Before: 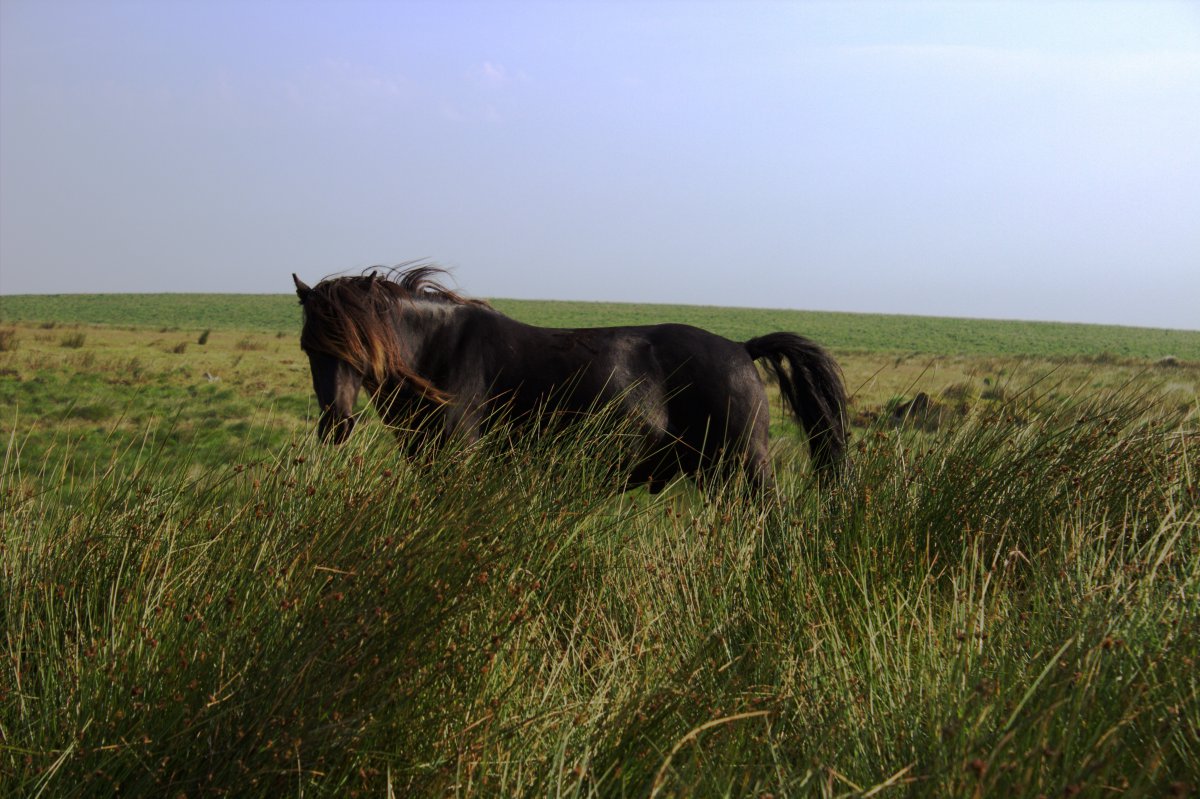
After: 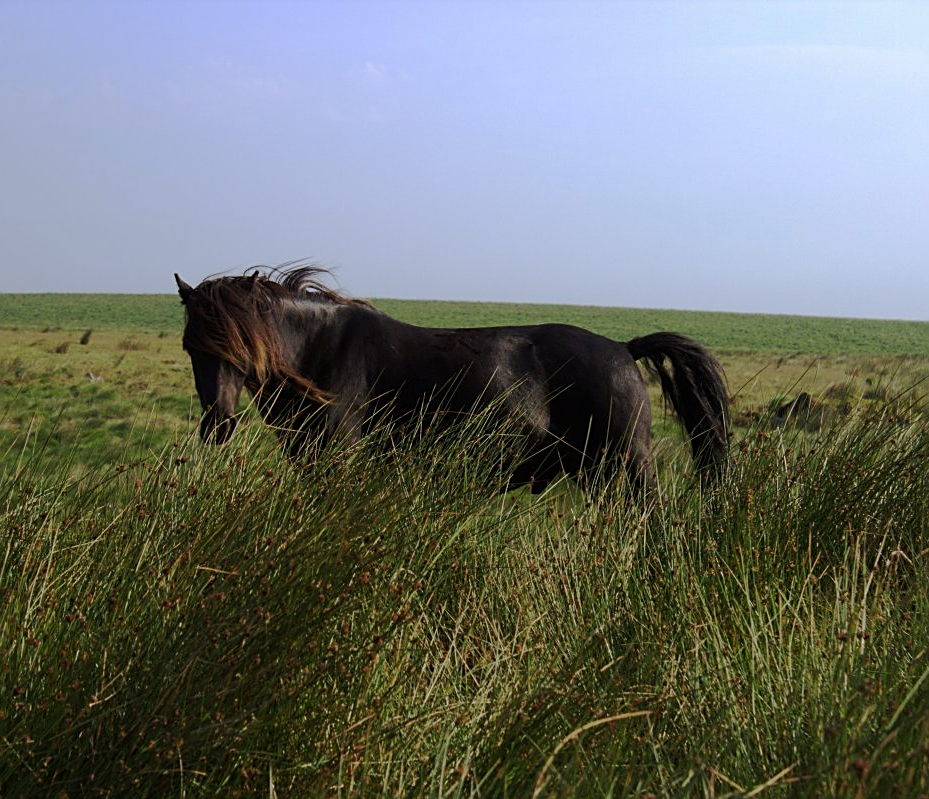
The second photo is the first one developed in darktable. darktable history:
exposure: exposure -0.116 EV, compensate exposure bias true, compensate highlight preservation false
white balance: red 0.98, blue 1.034
sharpen: on, module defaults
crop: left 9.88%, right 12.664%
